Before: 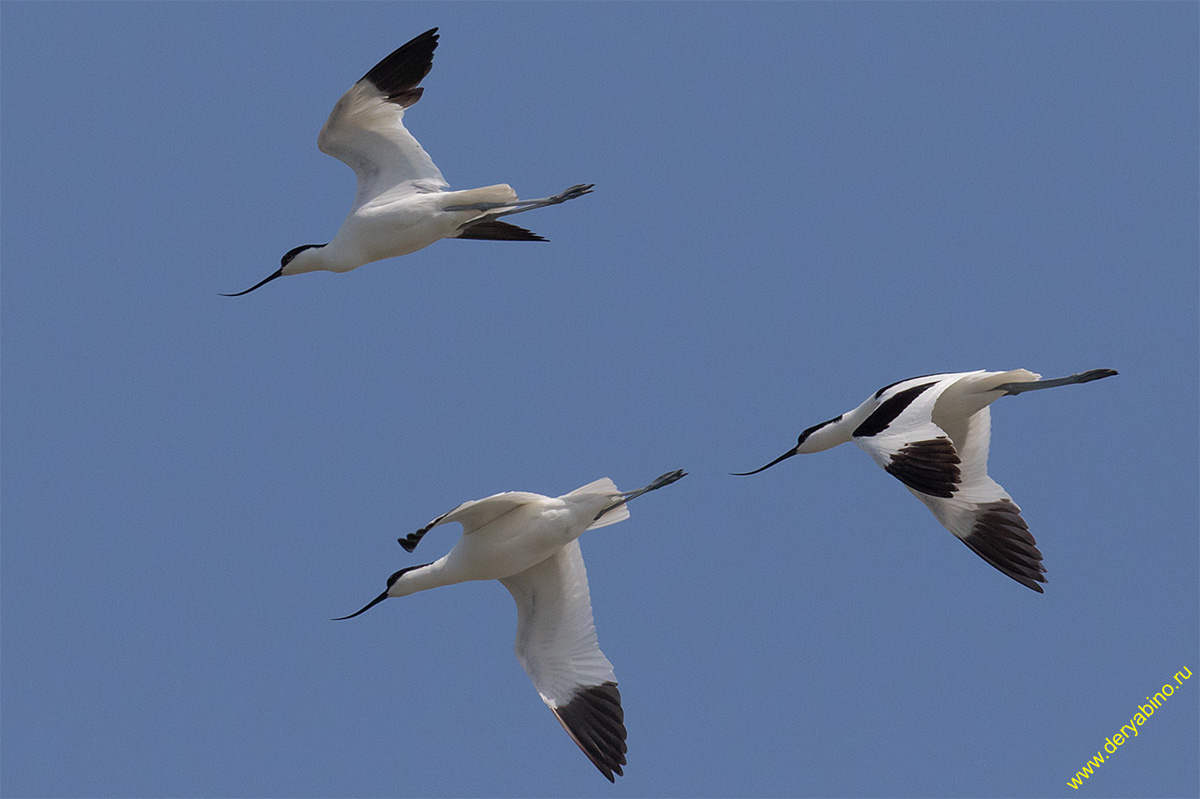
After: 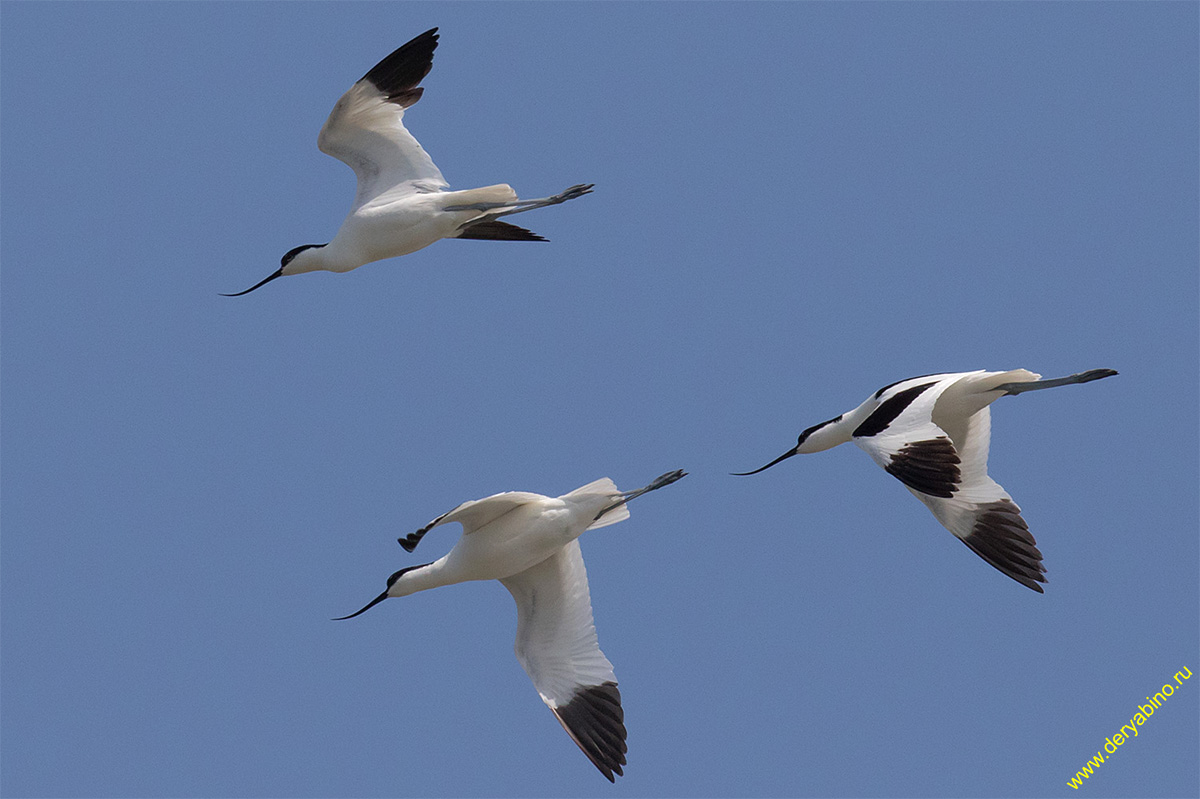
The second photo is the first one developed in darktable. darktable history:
exposure: exposure 0.15 EV, compensate exposure bias true, compensate highlight preservation false
